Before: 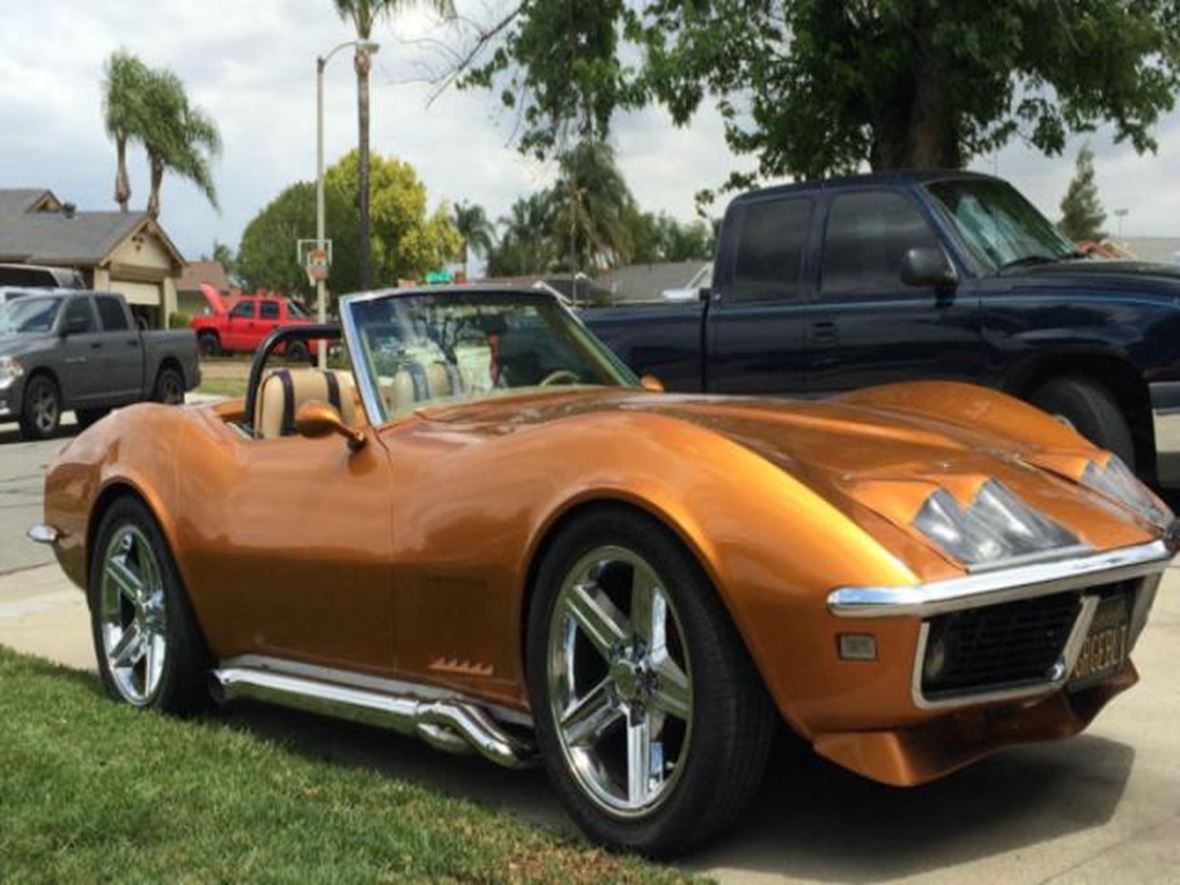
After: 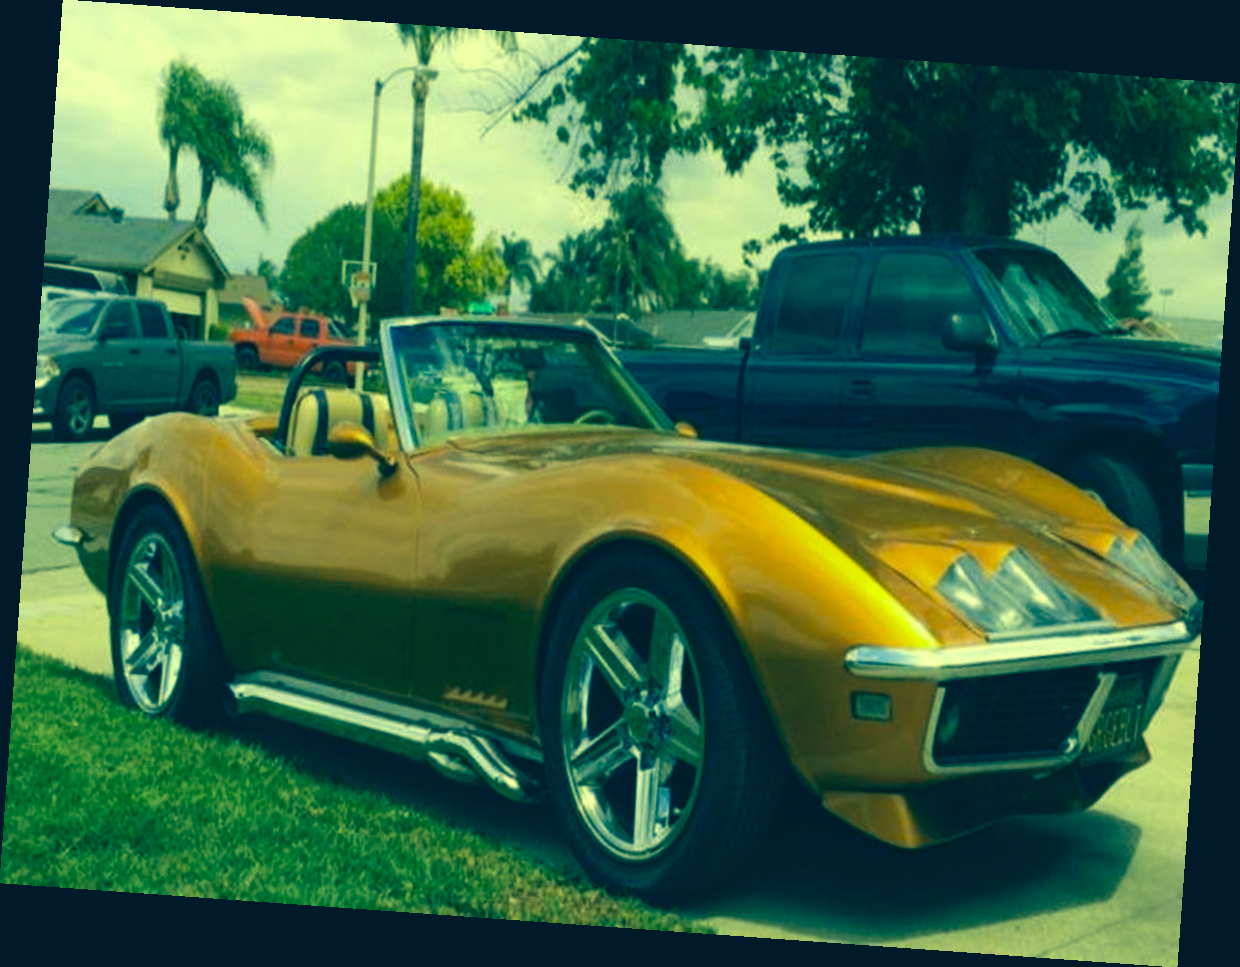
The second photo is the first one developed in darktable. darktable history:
color correction: highlights a* -15.58, highlights b* 40, shadows a* -40, shadows b* -26.18
rotate and perspective: rotation 4.1°, automatic cropping off
